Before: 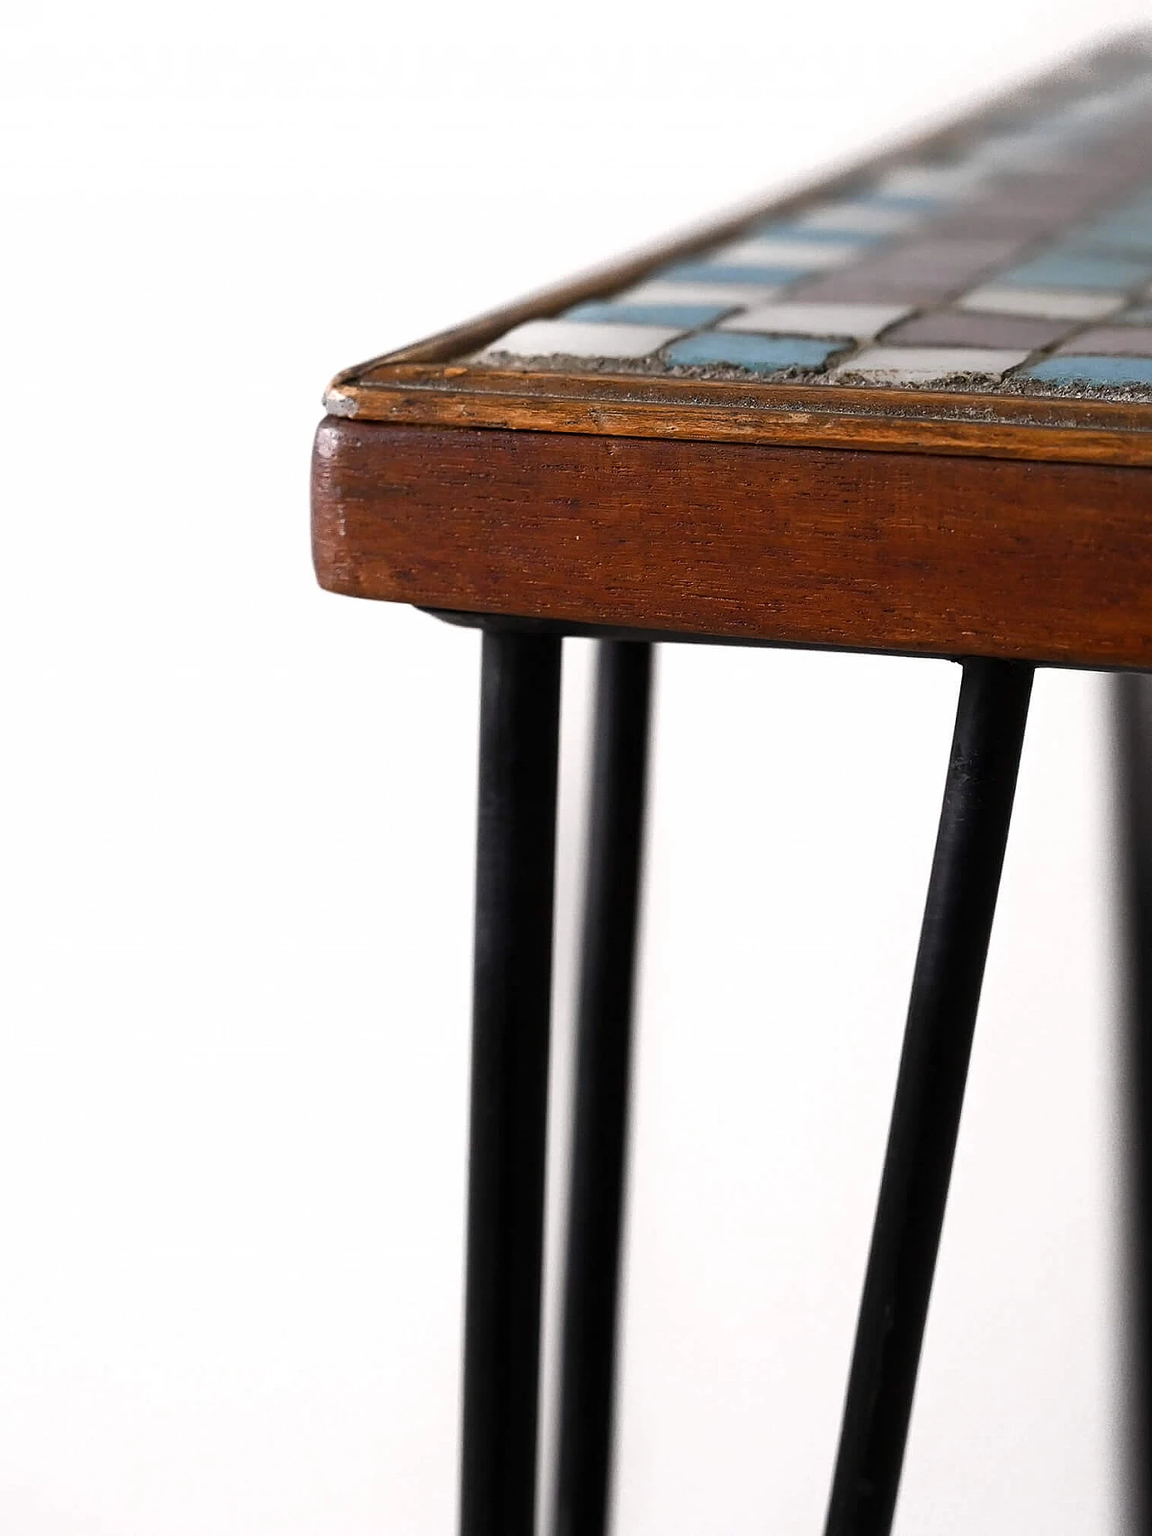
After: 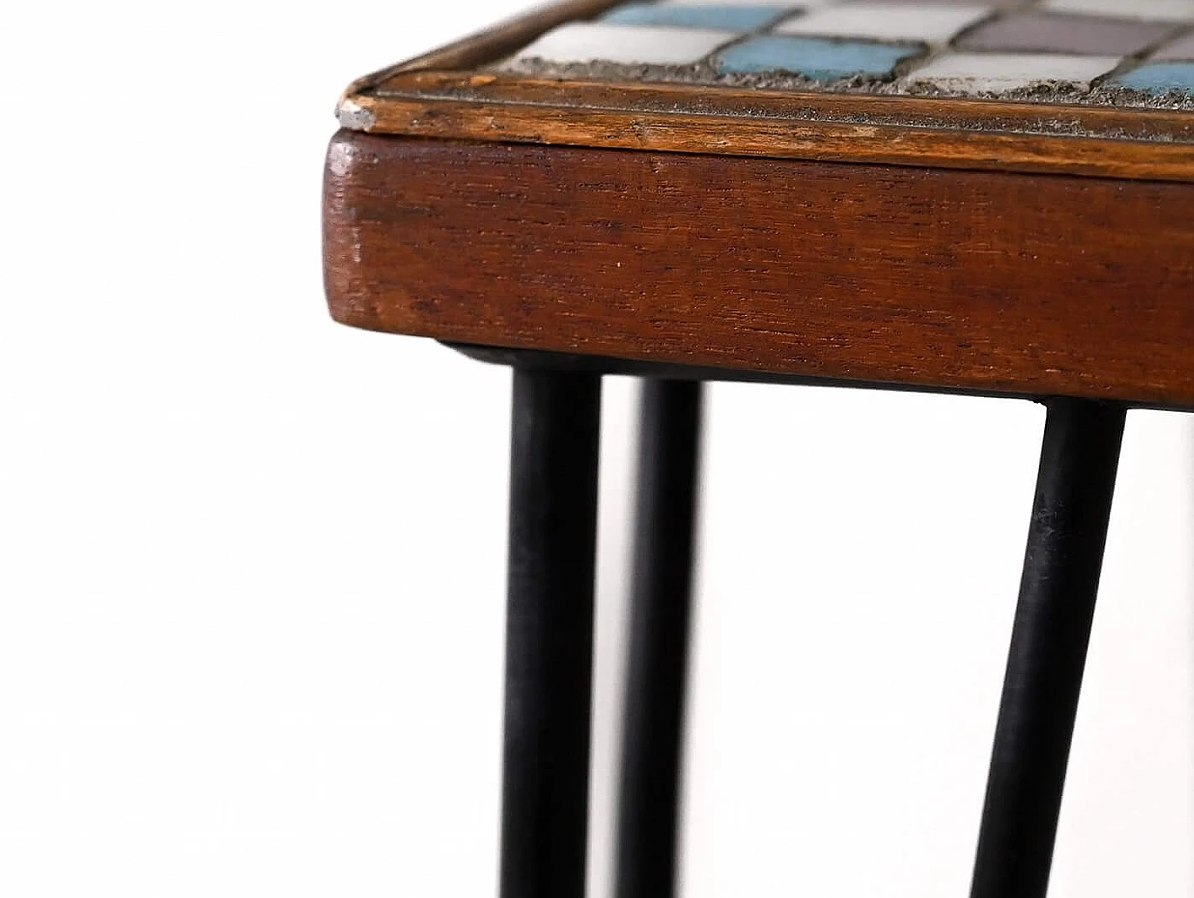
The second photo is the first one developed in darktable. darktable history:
crop: left 1.822%, top 19.546%, right 4.88%, bottom 27.804%
